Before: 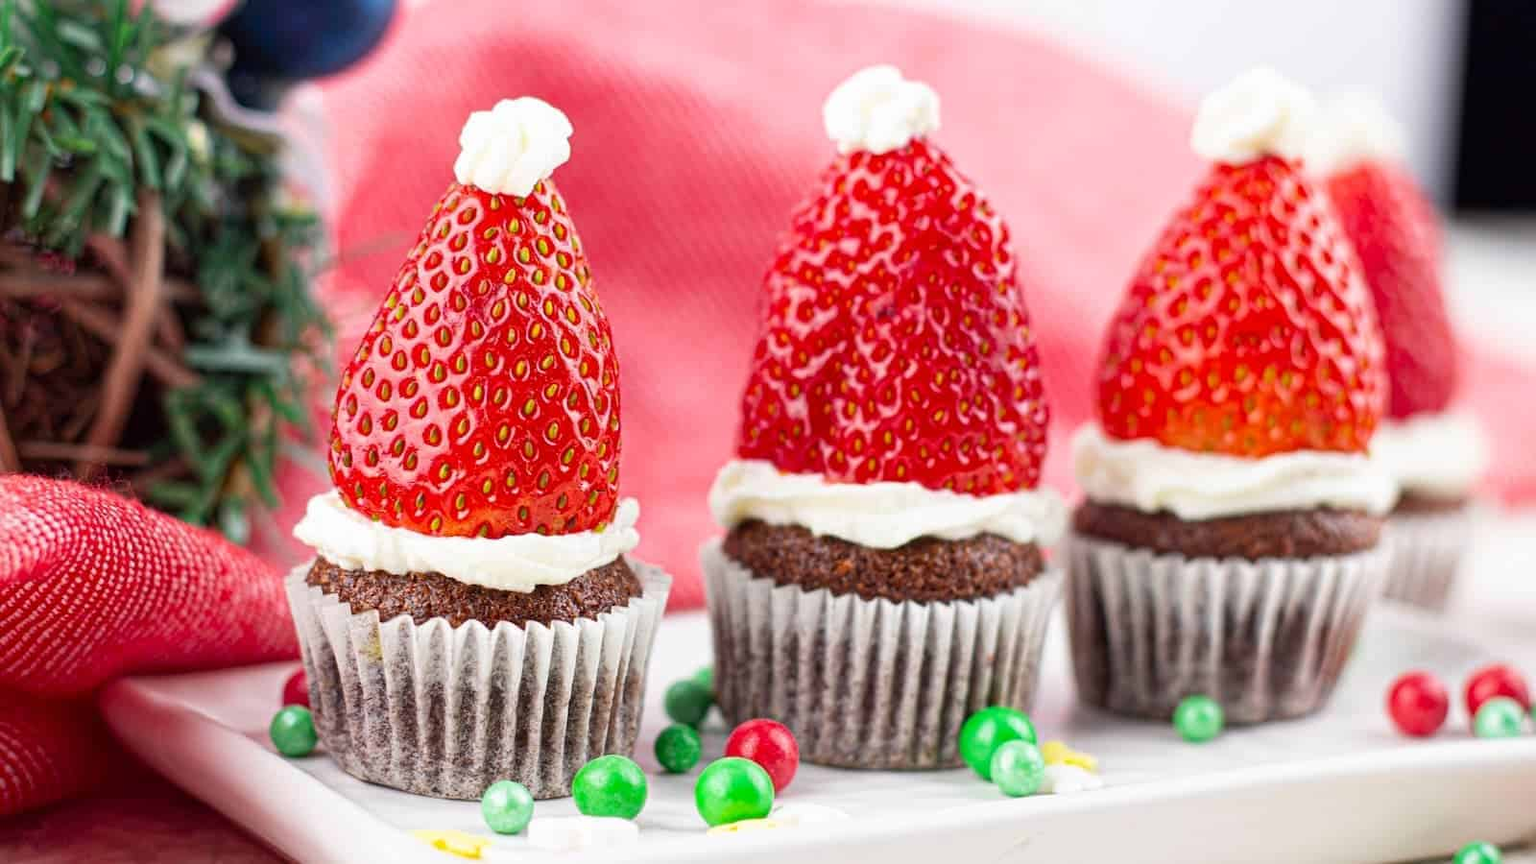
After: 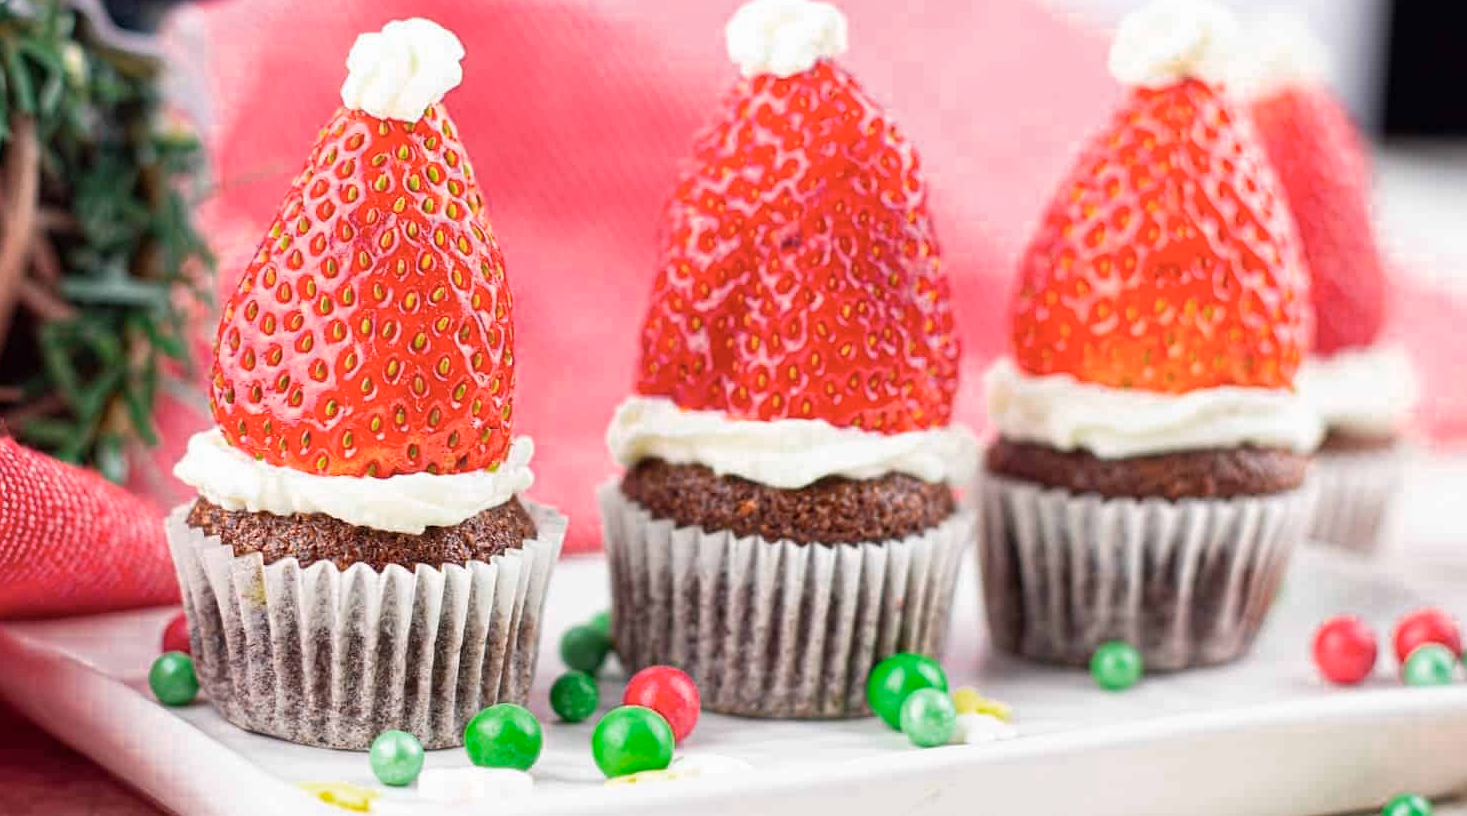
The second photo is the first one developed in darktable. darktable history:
color zones: curves: ch0 [(0, 0.465) (0.092, 0.596) (0.289, 0.464) (0.429, 0.453) (0.571, 0.464) (0.714, 0.455) (0.857, 0.462) (1, 0.465)]
crop and rotate: left 8.262%, top 9.226%
